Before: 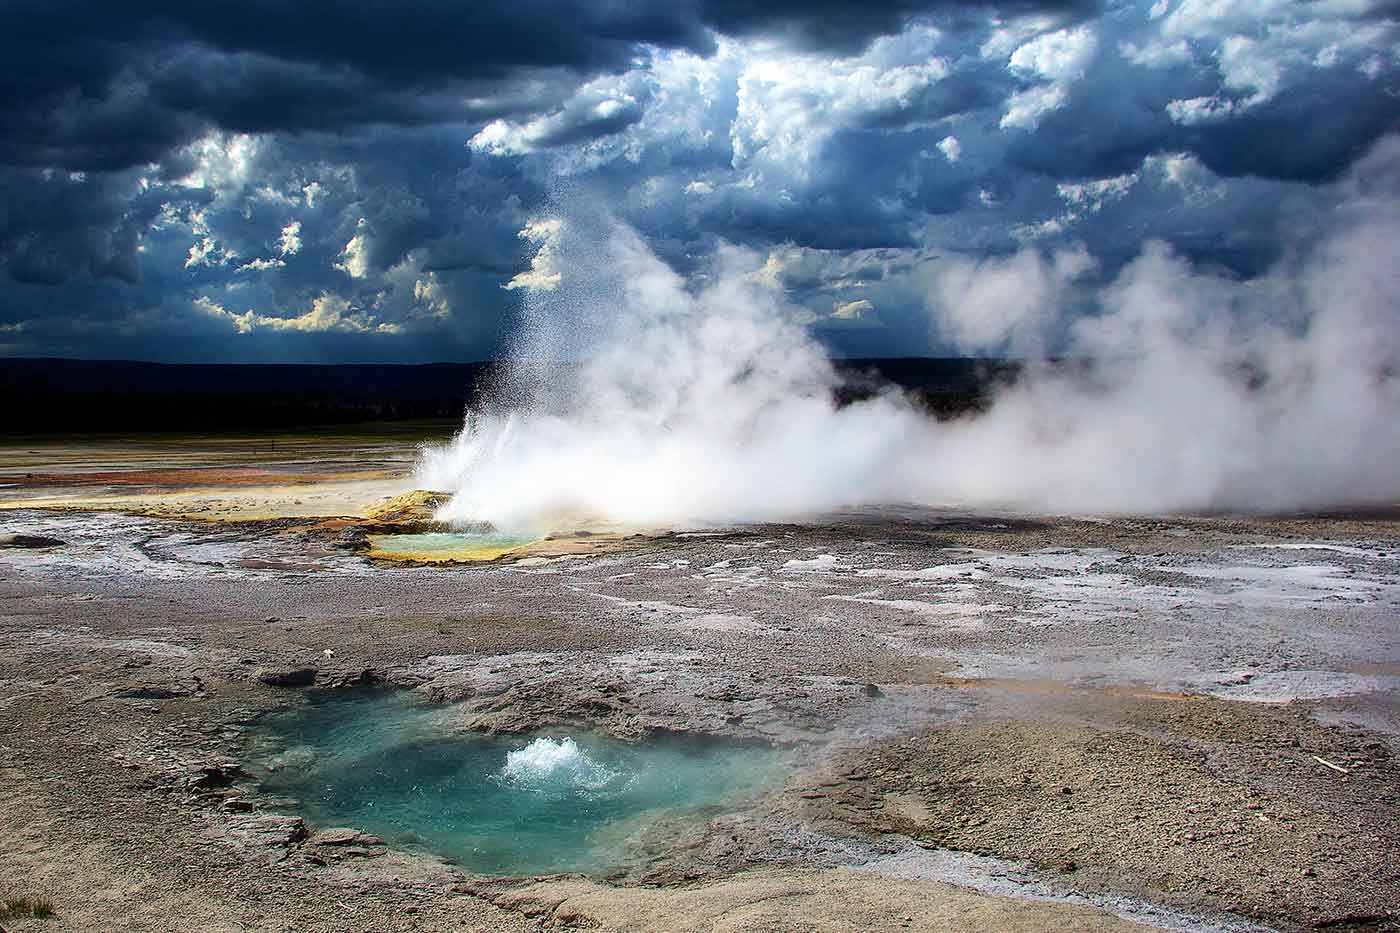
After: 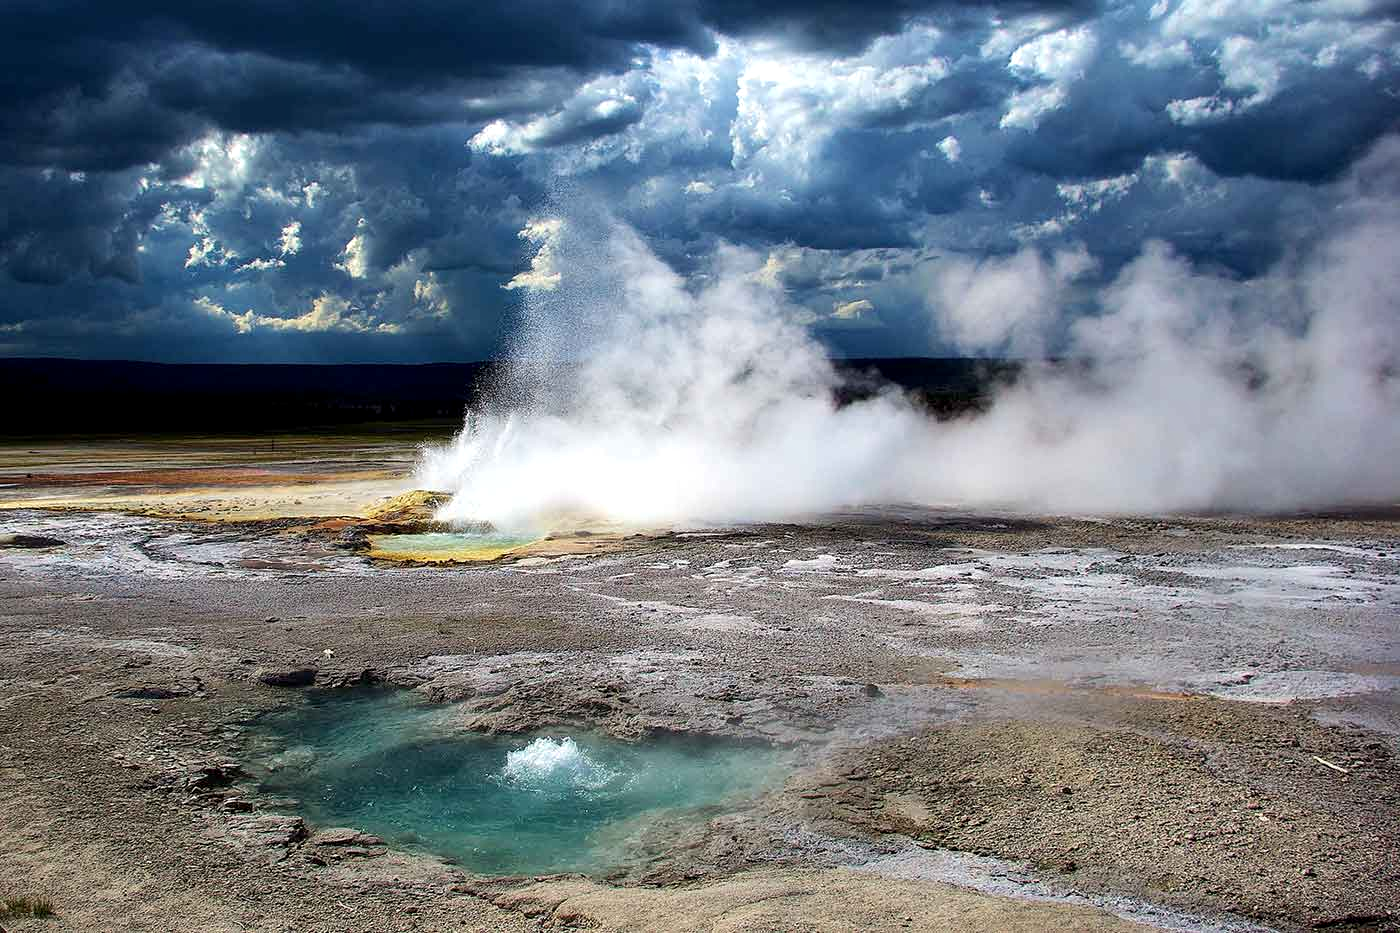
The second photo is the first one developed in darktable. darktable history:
local contrast: highlights 106%, shadows 101%, detail 120%, midtone range 0.2
